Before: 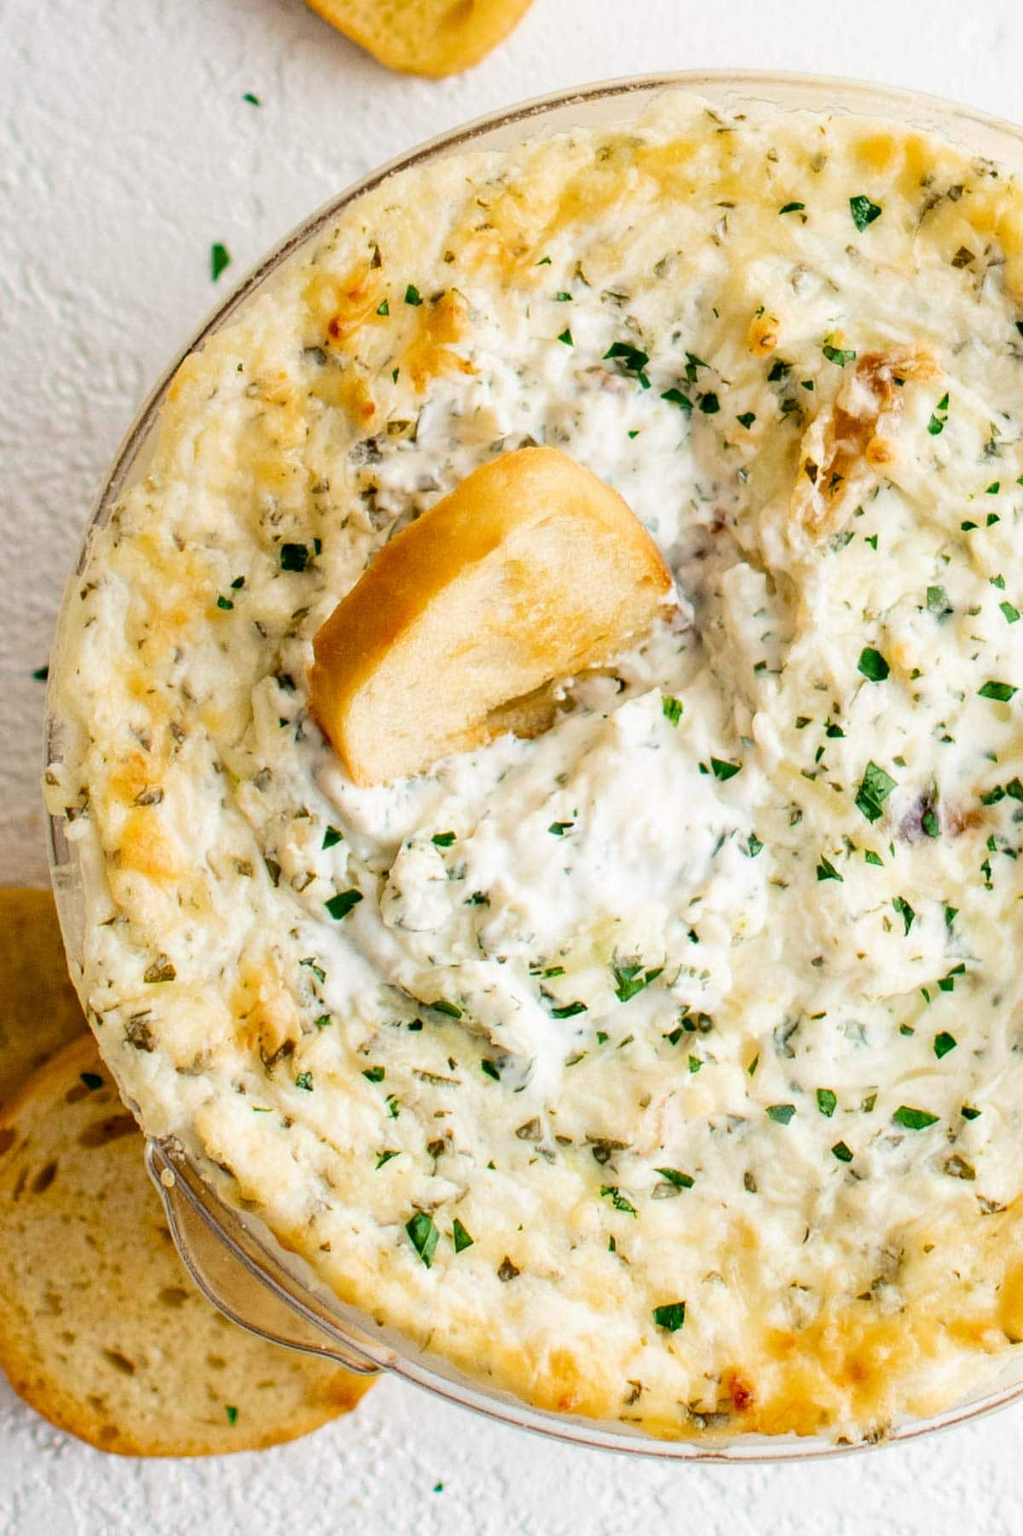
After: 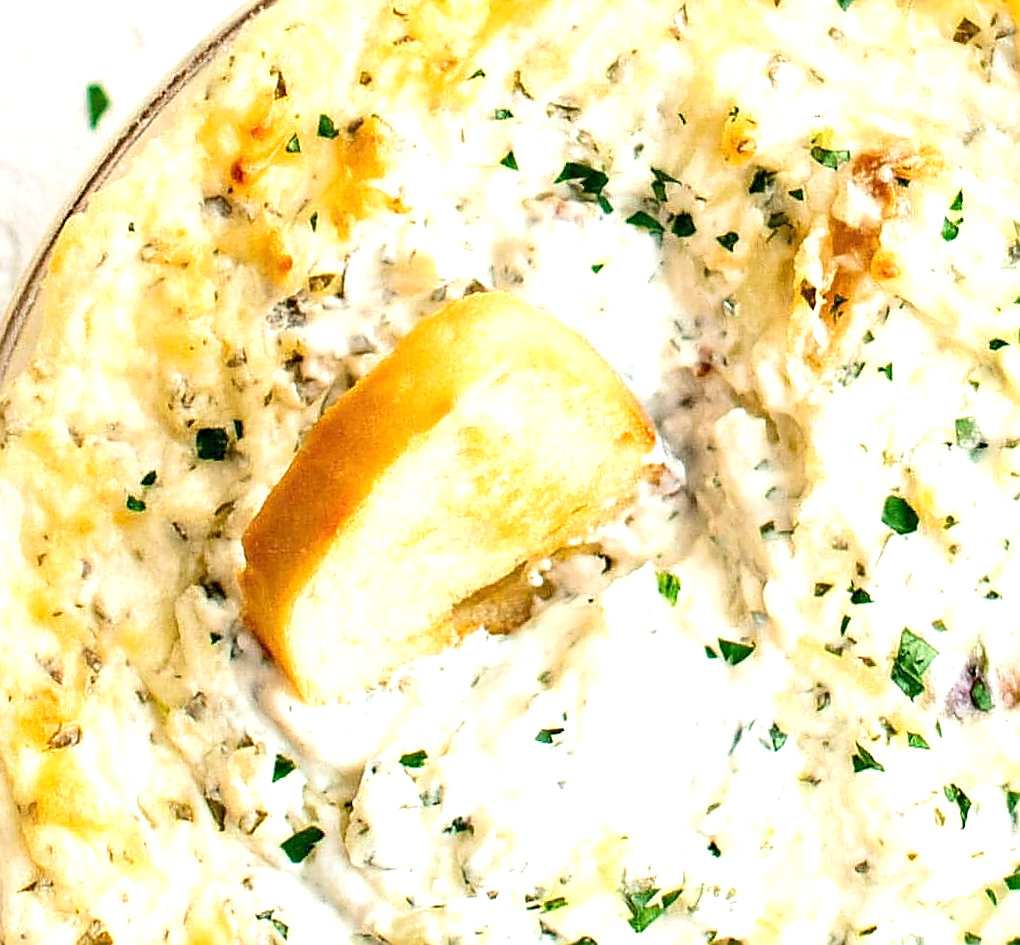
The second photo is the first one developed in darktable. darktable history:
rotate and perspective: rotation -4.57°, crop left 0.054, crop right 0.944, crop top 0.087, crop bottom 0.914
crop and rotate: left 9.345%, top 7.22%, right 4.982%, bottom 32.331%
sharpen: radius 1.4, amount 1.25, threshold 0.7
exposure: black level correction 0, exposure 0.7 EV, compensate exposure bias true, compensate highlight preservation false
